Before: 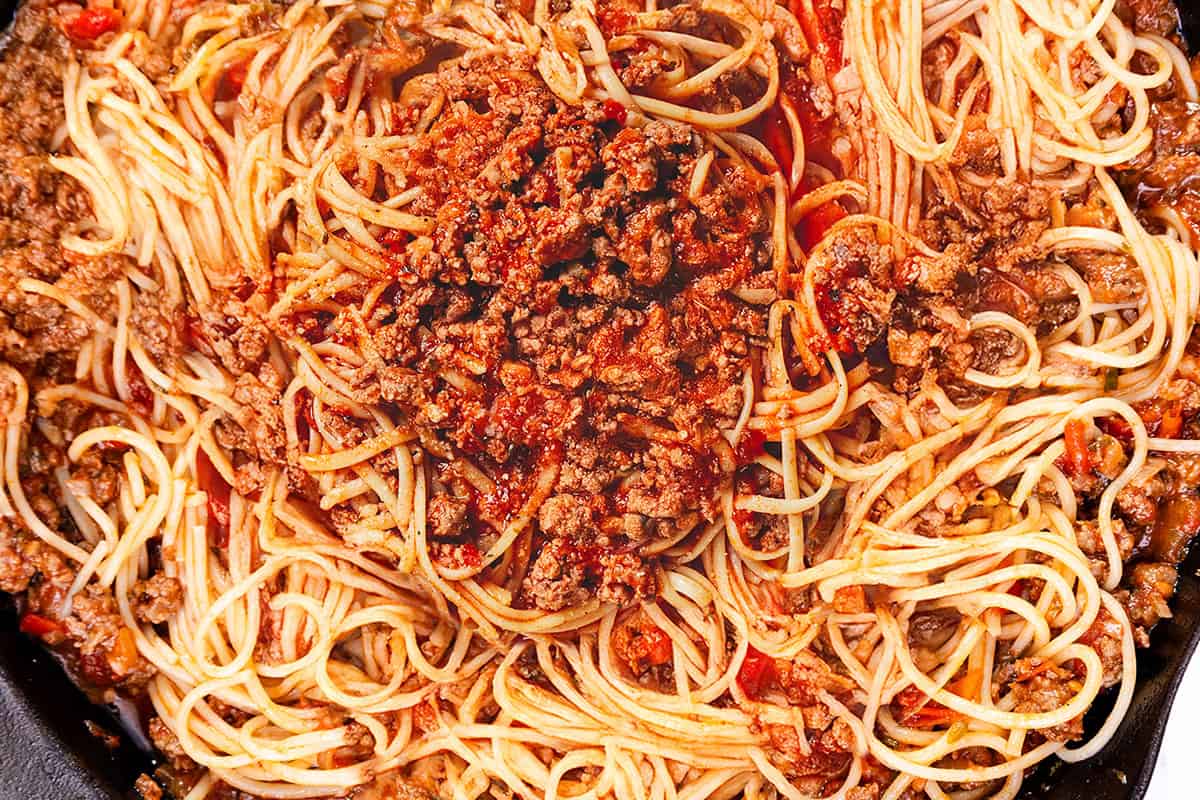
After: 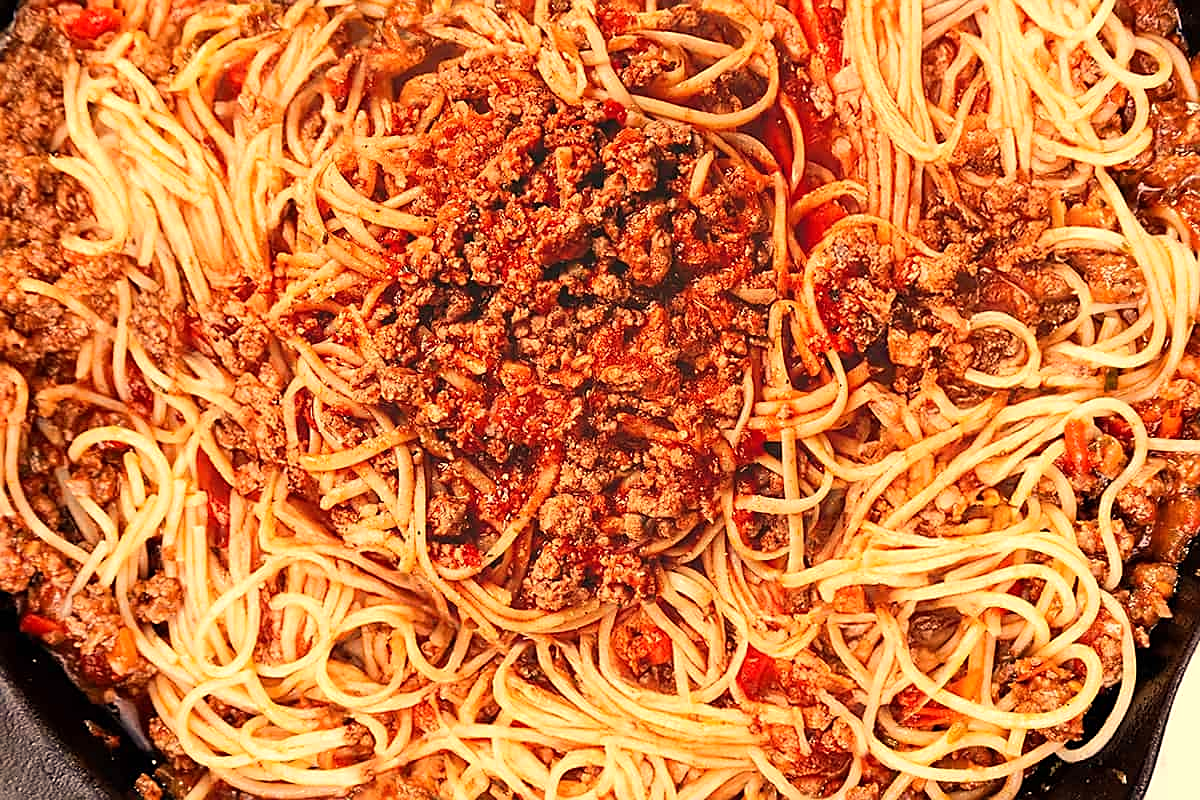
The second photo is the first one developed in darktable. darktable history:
white balance: red 1.123, blue 0.83
sharpen: on, module defaults
